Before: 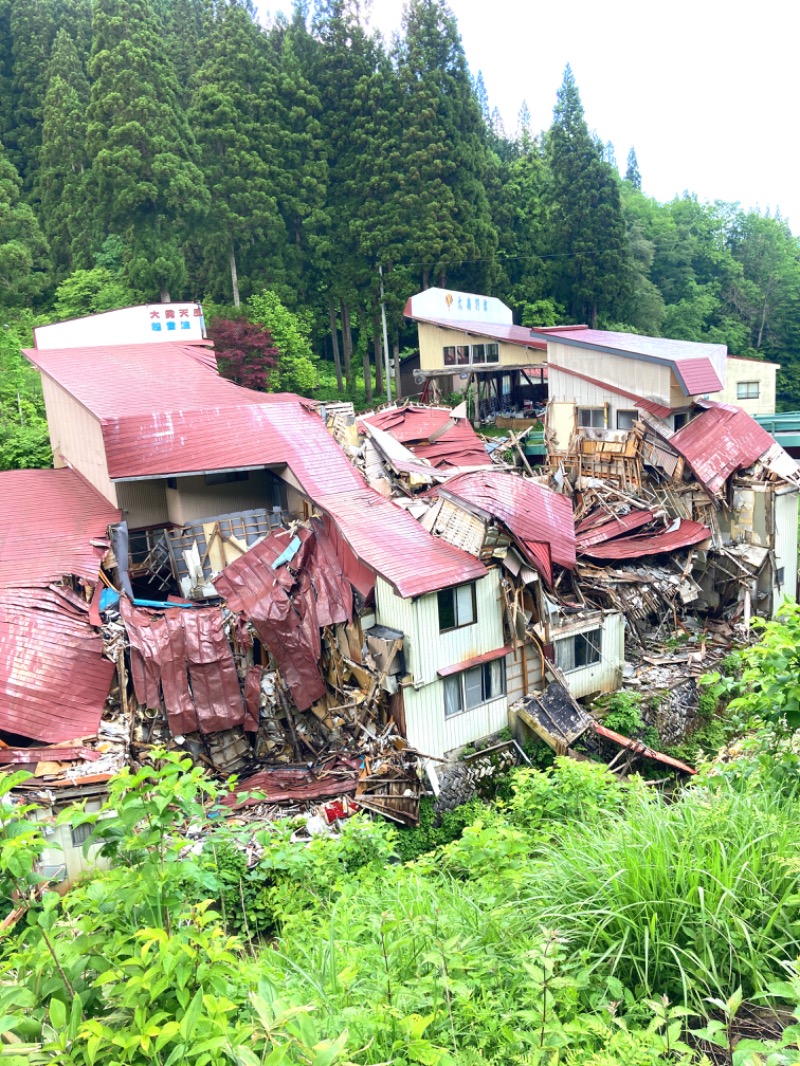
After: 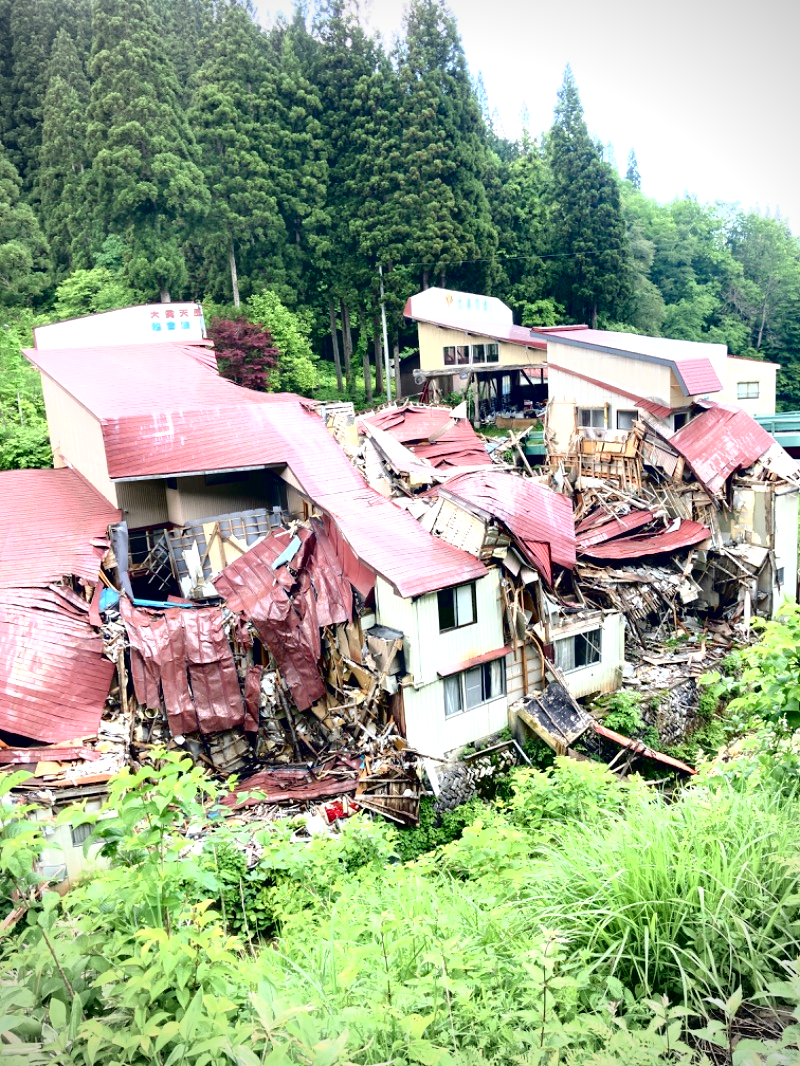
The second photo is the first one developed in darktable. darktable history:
color balance rgb: perceptual saturation grading › global saturation 0.866%, perceptual saturation grading › highlights -25.64%, perceptual saturation grading › shadows 29.558%, perceptual brilliance grading › global brilliance 11.773%
exposure: exposure -0.158 EV, compensate highlight preservation false
tone curve: curves: ch0 [(0, 0) (0.003, 0) (0.011, 0.001) (0.025, 0.001) (0.044, 0.002) (0.069, 0.007) (0.1, 0.015) (0.136, 0.027) (0.177, 0.066) (0.224, 0.122) (0.277, 0.219) (0.335, 0.327) (0.399, 0.432) (0.468, 0.527) (0.543, 0.615) (0.623, 0.695) (0.709, 0.777) (0.801, 0.874) (0.898, 0.973) (1, 1)], color space Lab, independent channels, preserve colors none
vignetting: on, module defaults
